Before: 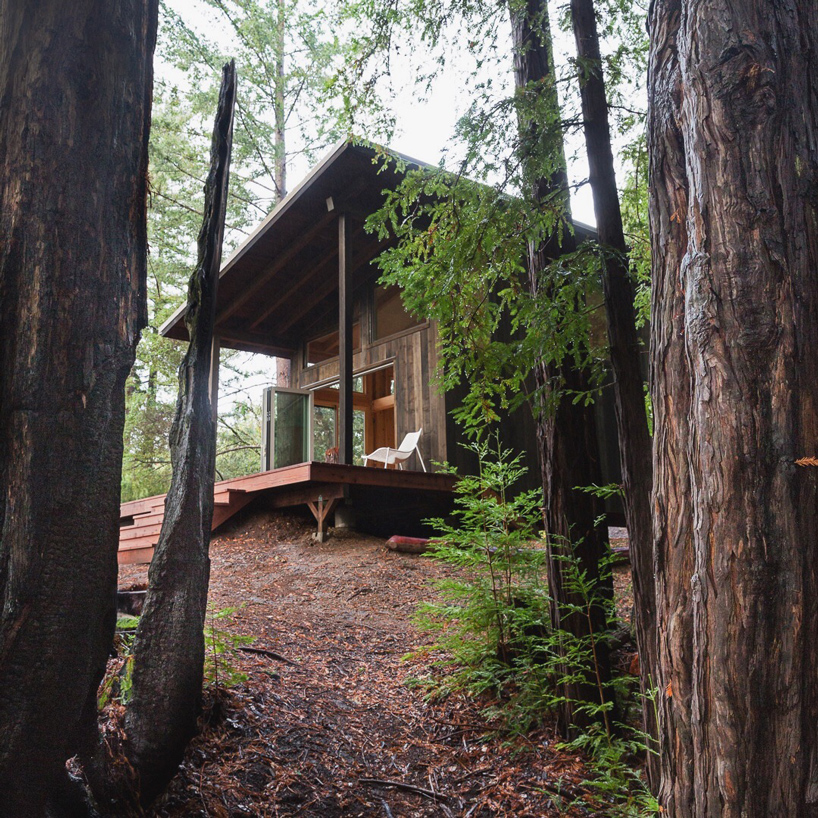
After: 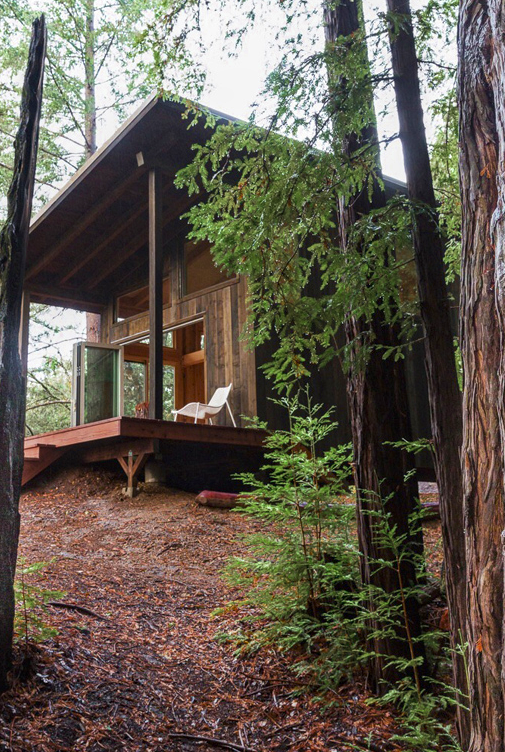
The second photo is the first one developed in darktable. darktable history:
color zones: curves: ch0 [(0.11, 0.396) (0.195, 0.36) (0.25, 0.5) (0.303, 0.412) (0.357, 0.544) (0.75, 0.5) (0.967, 0.328)]; ch1 [(0, 0.468) (0.112, 0.512) (0.202, 0.6) (0.25, 0.5) (0.307, 0.352) (0.357, 0.544) (0.75, 0.5) (0.963, 0.524)]
crop and rotate: left 23.299%, top 5.62%, right 14.875%, bottom 2.363%
local contrast: on, module defaults
velvia: on, module defaults
